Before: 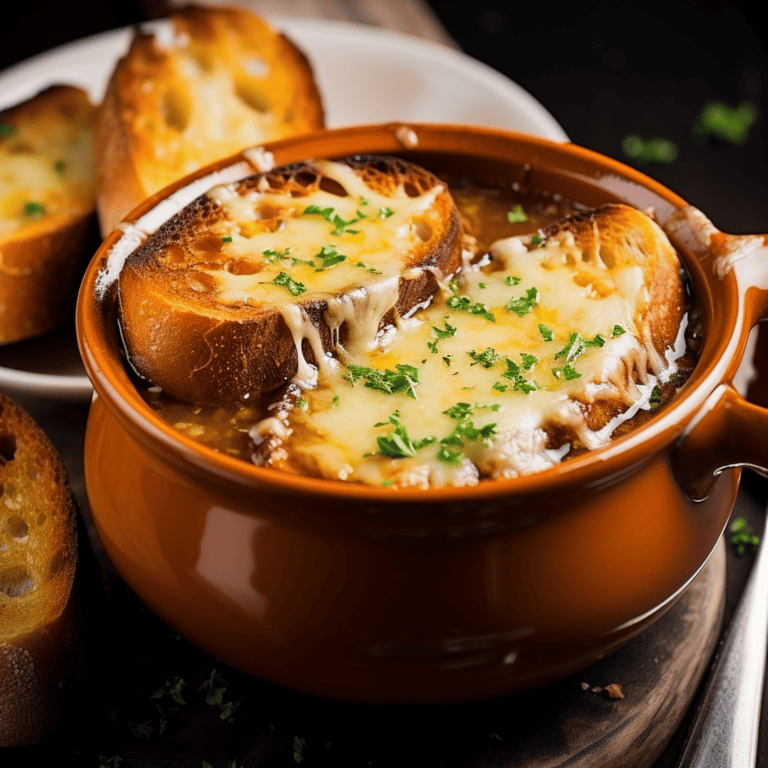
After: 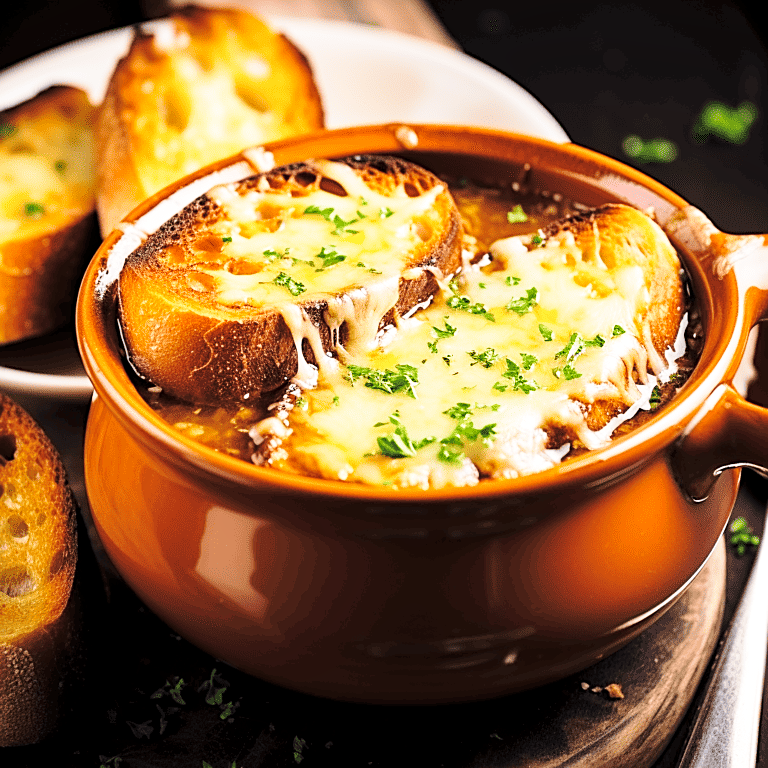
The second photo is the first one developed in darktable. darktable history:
contrast brightness saturation: brightness 0.15
local contrast: highlights 100%, shadows 100%, detail 120%, midtone range 0.2
base curve: curves: ch0 [(0, 0) (0.028, 0.03) (0.121, 0.232) (0.46, 0.748) (0.859, 0.968) (1, 1)], preserve colors none
velvia: strength 45%
sharpen: on, module defaults
